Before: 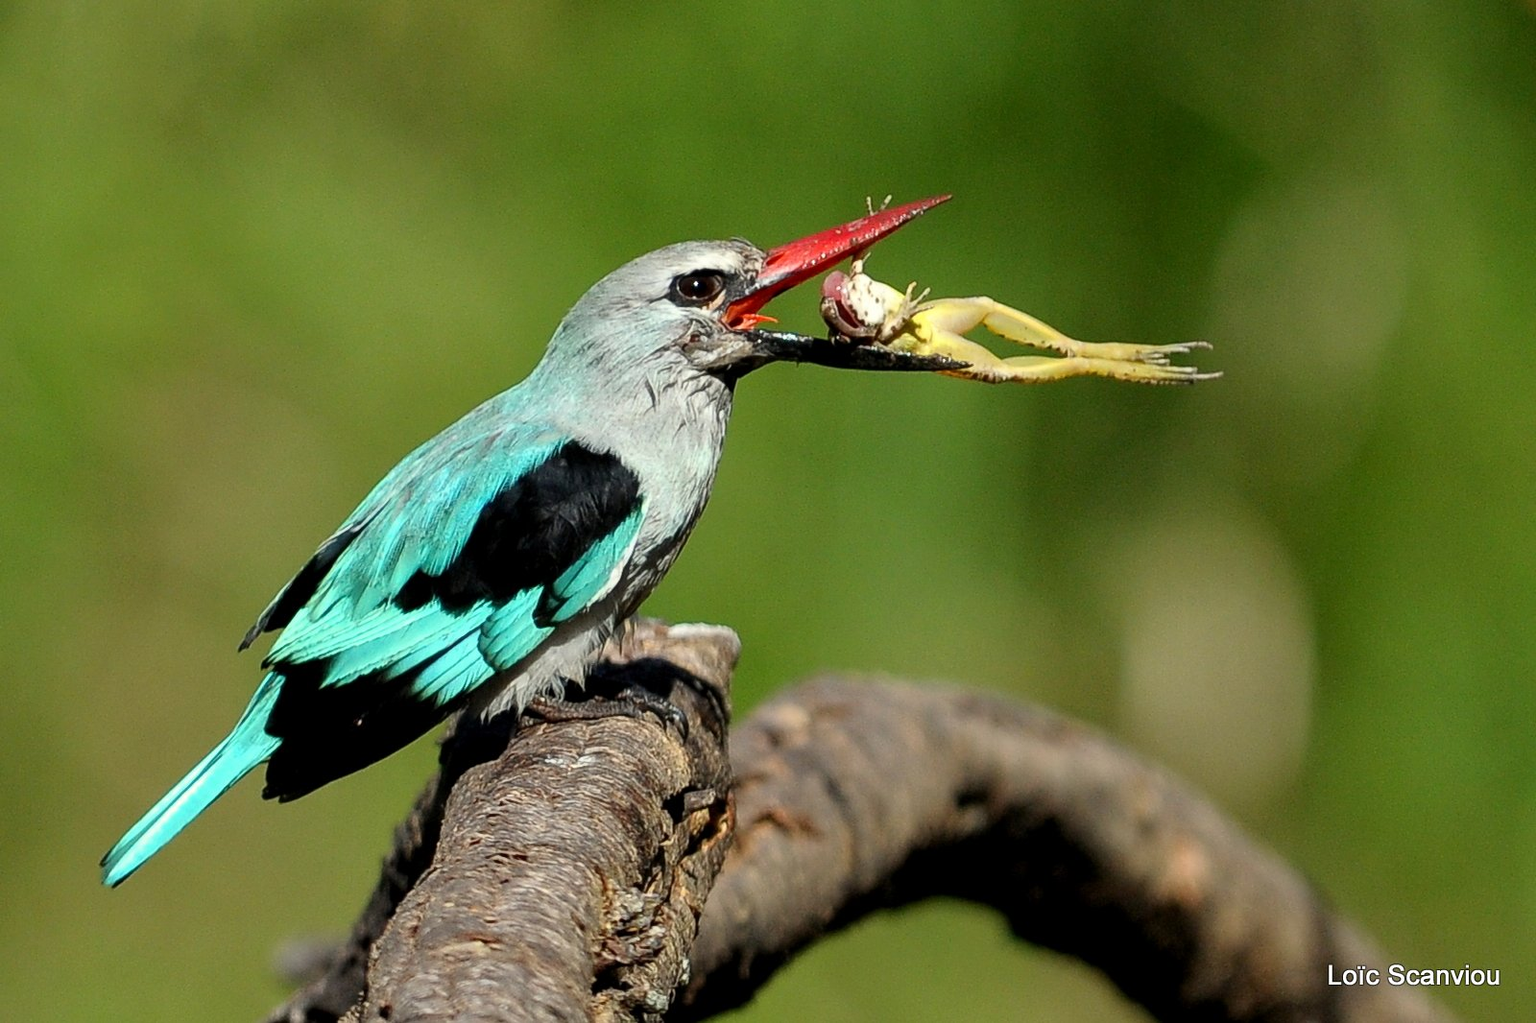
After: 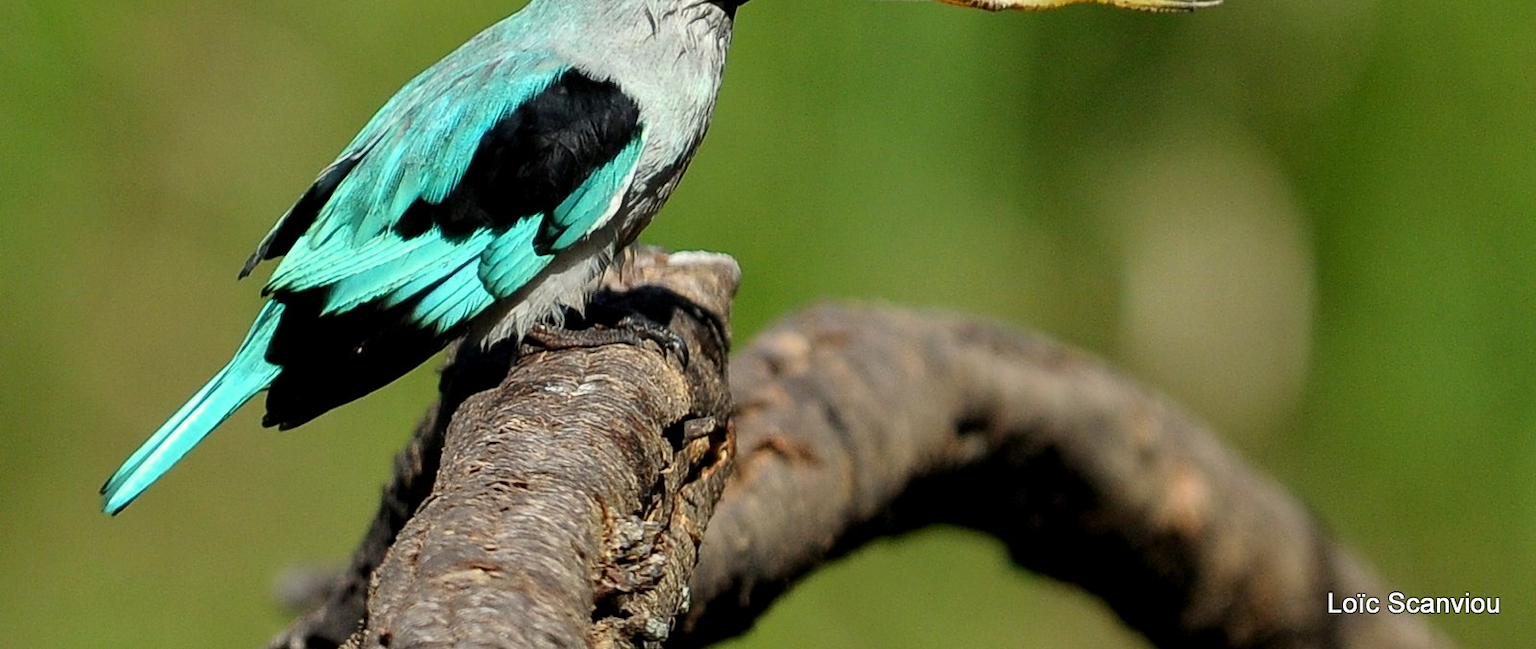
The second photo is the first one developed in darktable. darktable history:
crop and rotate: top 36.408%
